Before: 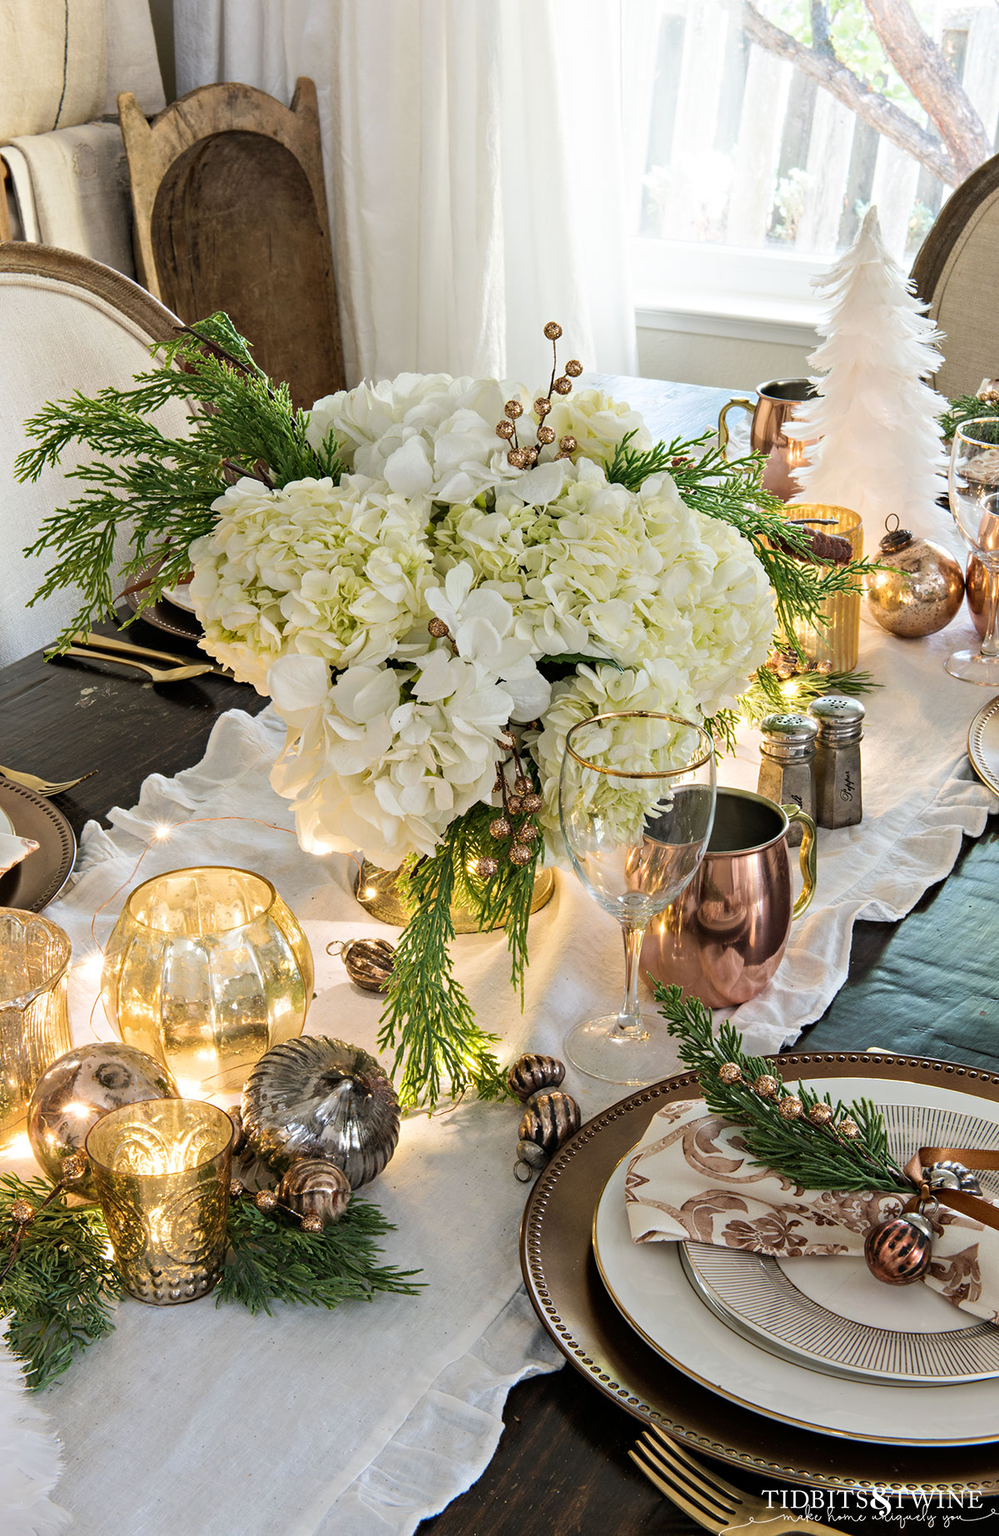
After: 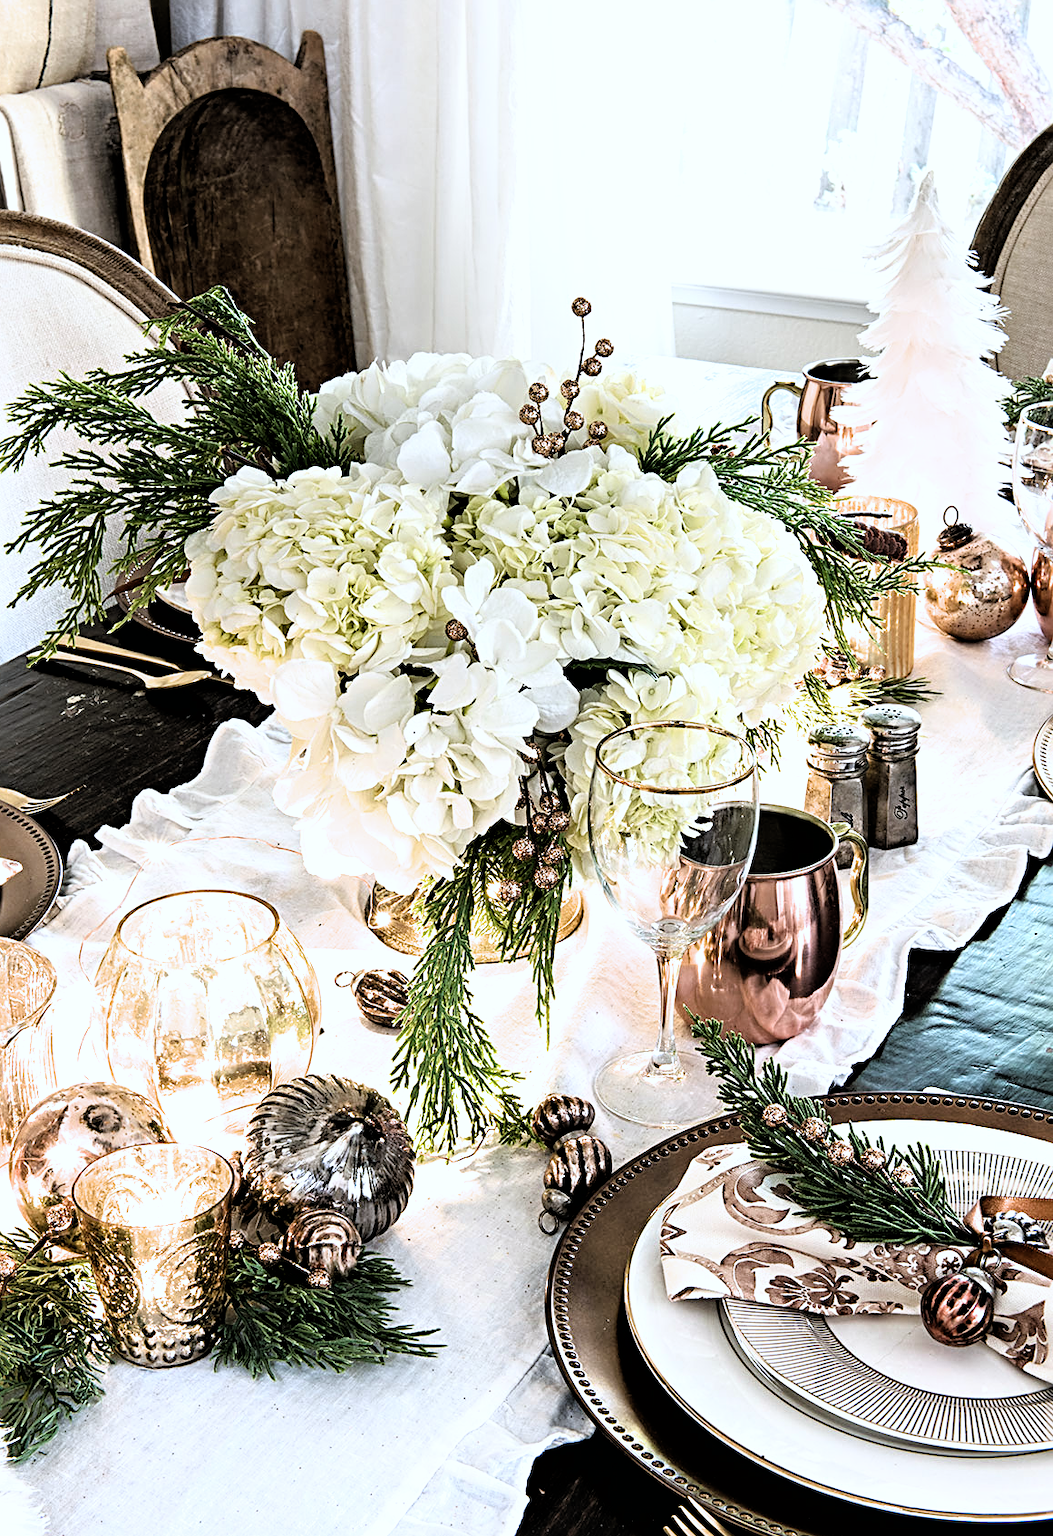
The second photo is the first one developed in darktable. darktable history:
exposure: exposure 0.574 EV, compensate highlight preservation false
filmic rgb: black relative exposure -3.63 EV, white relative exposure 2.16 EV, hardness 3.62
graduated density: on, module defaults
sharpen: radius 3.119
crop: left 1.964%, top 3.251%, right 1.122%, bottom 4.933%
color correction: highlights a* -0.772, highlights b* -8.92
